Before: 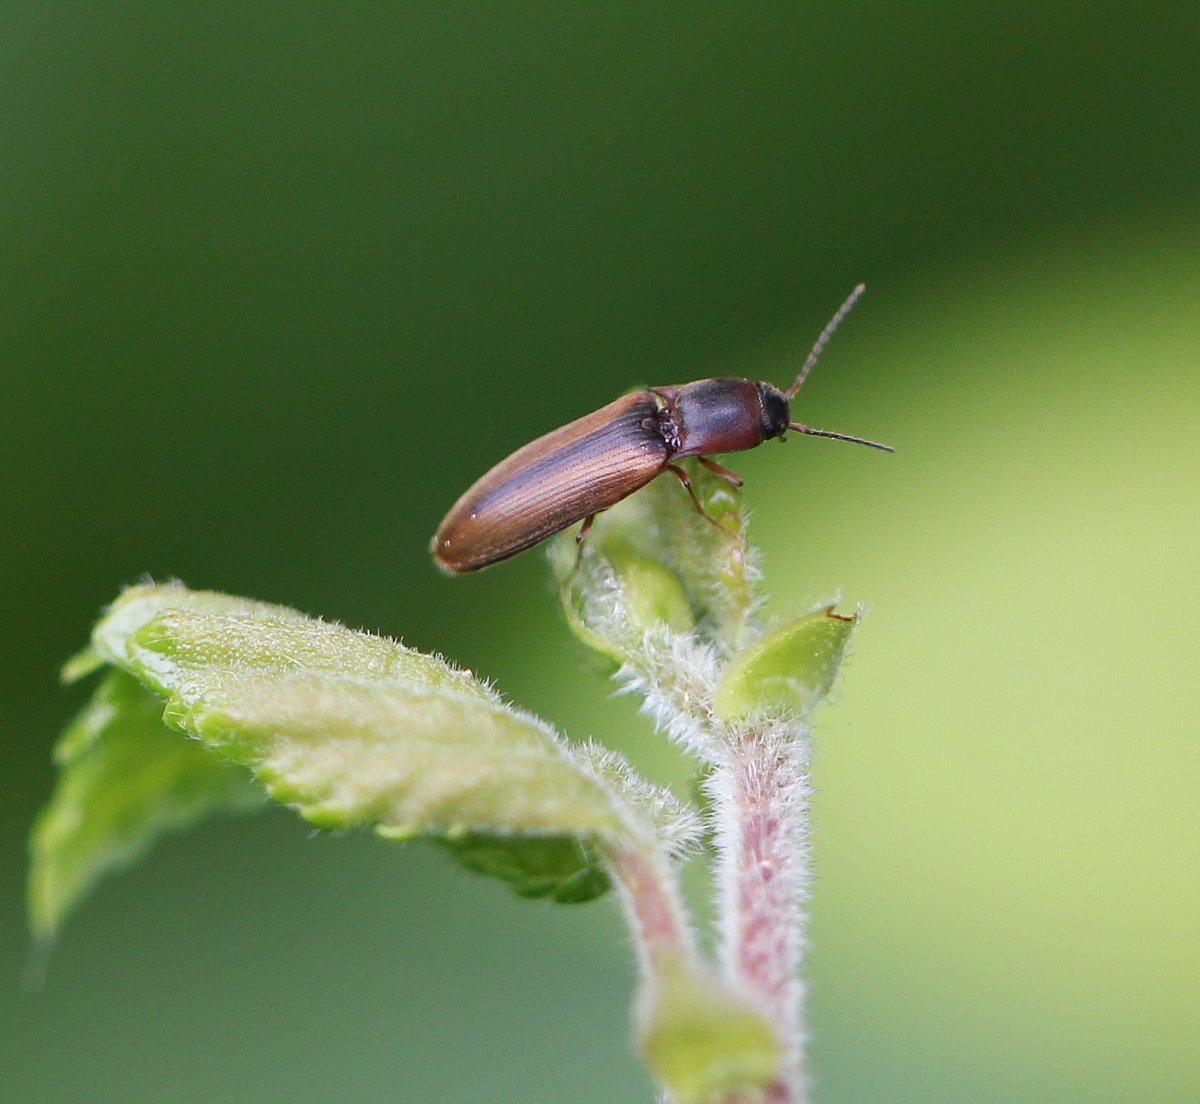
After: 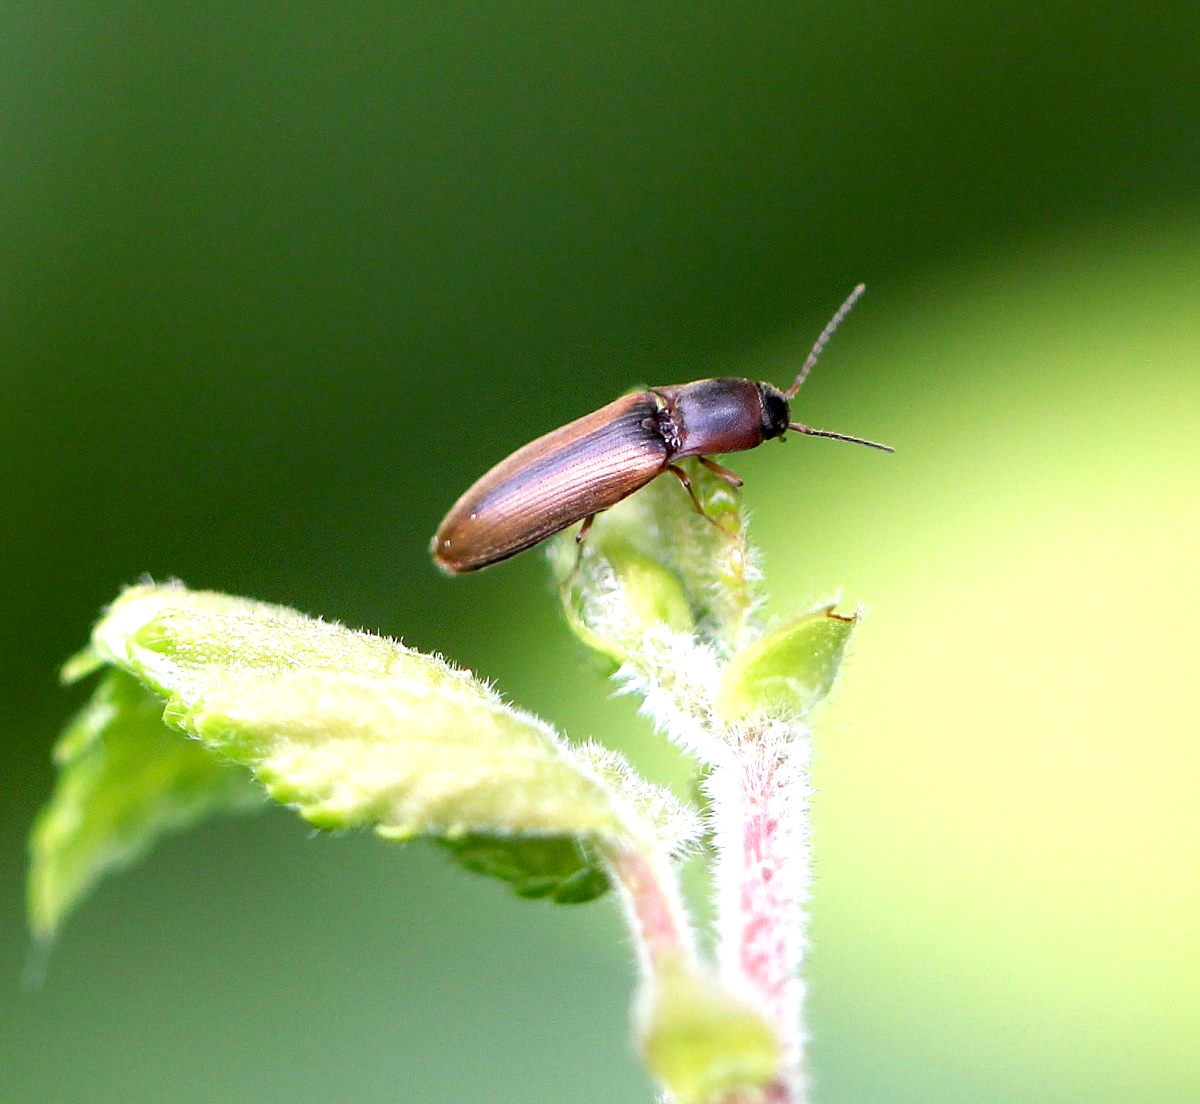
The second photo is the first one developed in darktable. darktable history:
tone equalizer: -8 EV -0.765 EV, -7 EV -0.738 EV, -6 EV -0.615 EV, -5 EV -0.414 EV, -3 EV 0.382 EV, -2 EV 0.6 EV, -1 EV 0.692 EV, +0 EV 0.769 EV
exposure: black level correction 0.009, exposure 0.111 EV, compensate highlight preservation false
